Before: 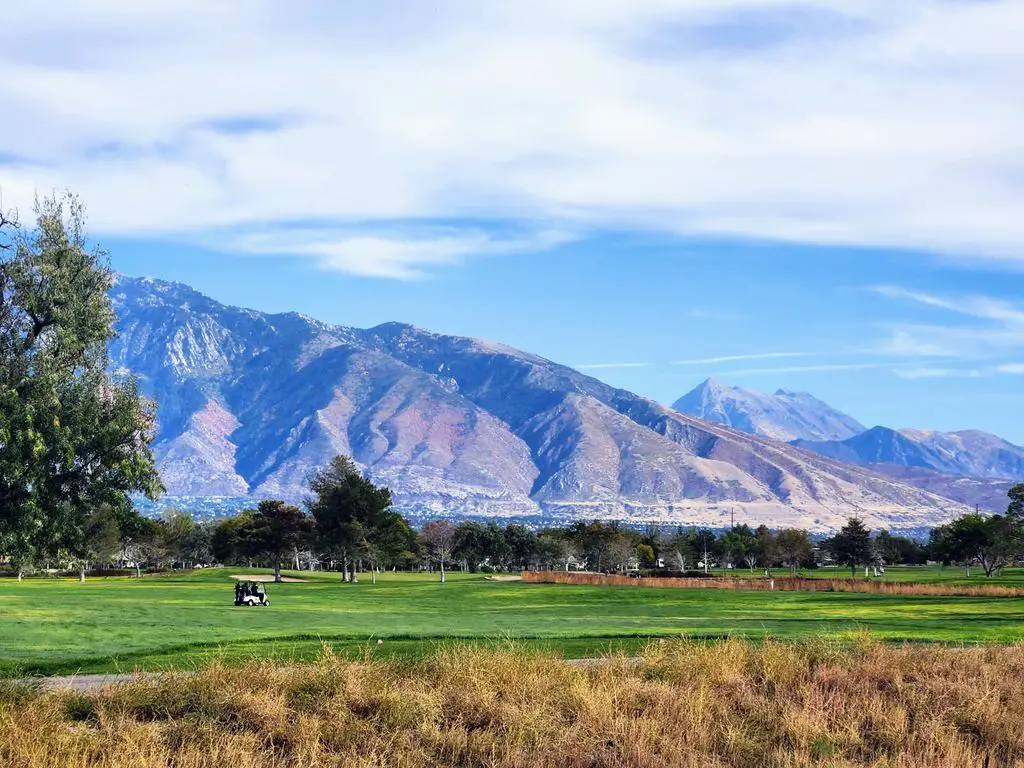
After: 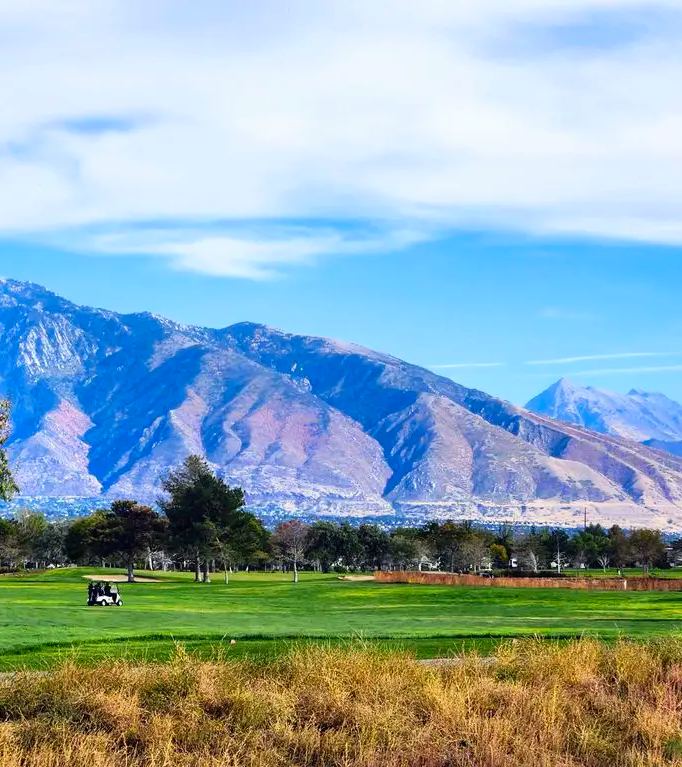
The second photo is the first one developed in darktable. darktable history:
crop and rotate: left 14.385%, right 18.948%
contrast brightness saturation: contrast 0.09, saturation 0.28
